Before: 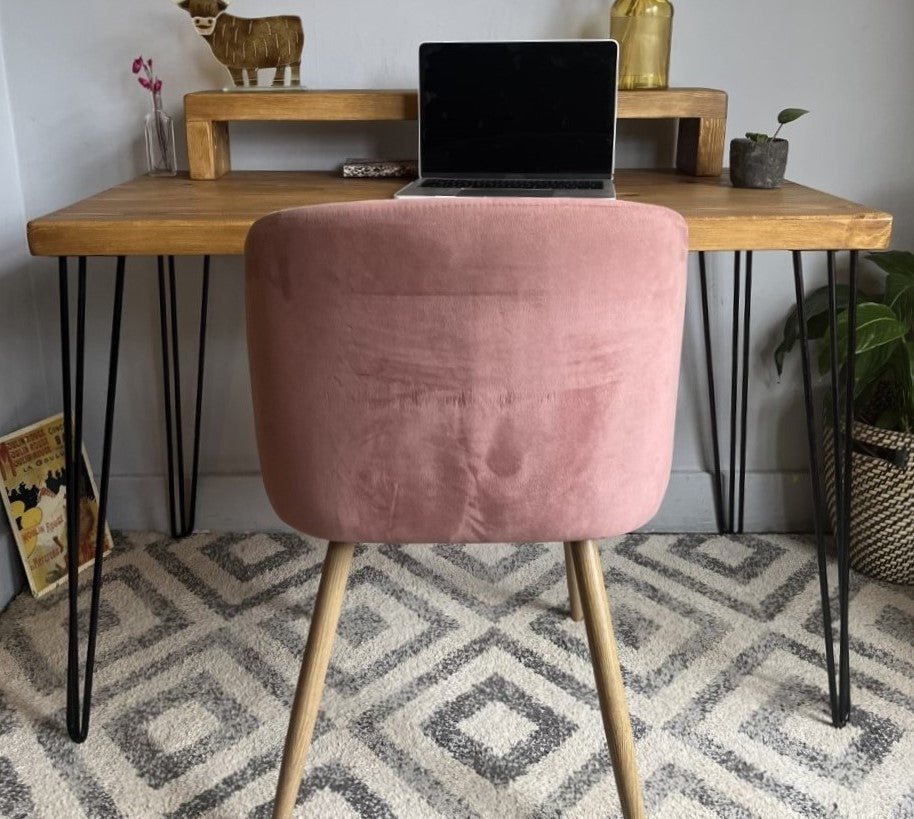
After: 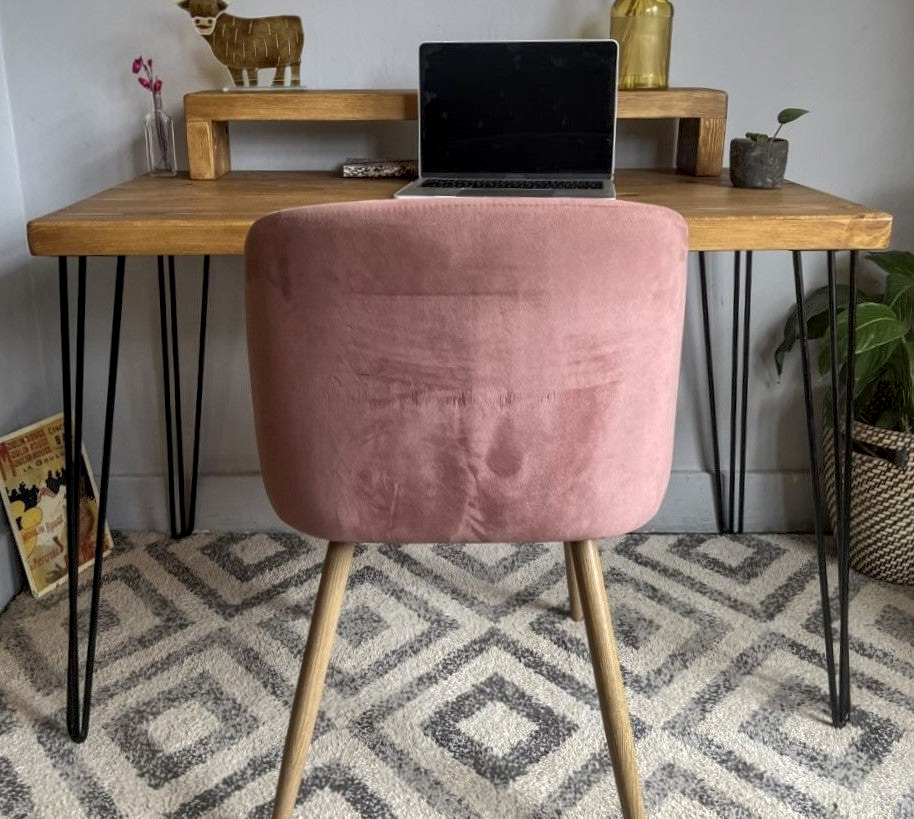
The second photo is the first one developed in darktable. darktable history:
local contrast: detail 130%
shadows and highlights: on, module defaults
